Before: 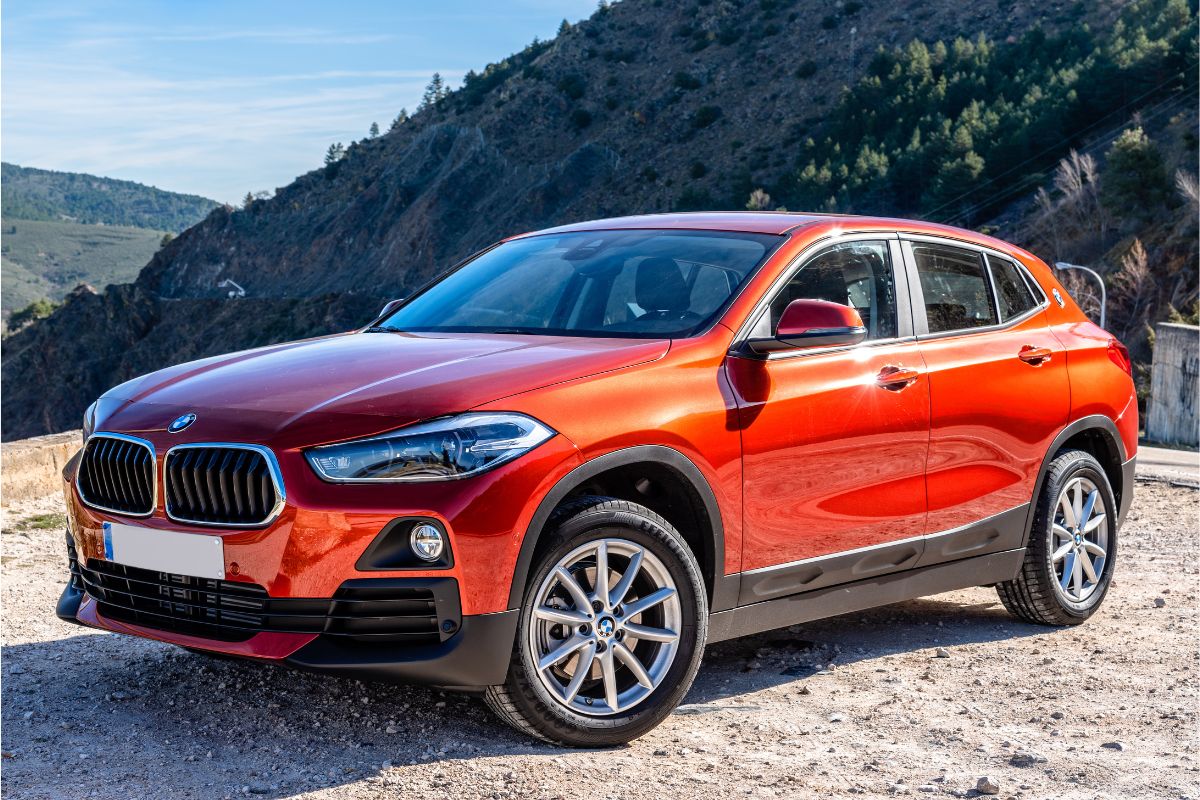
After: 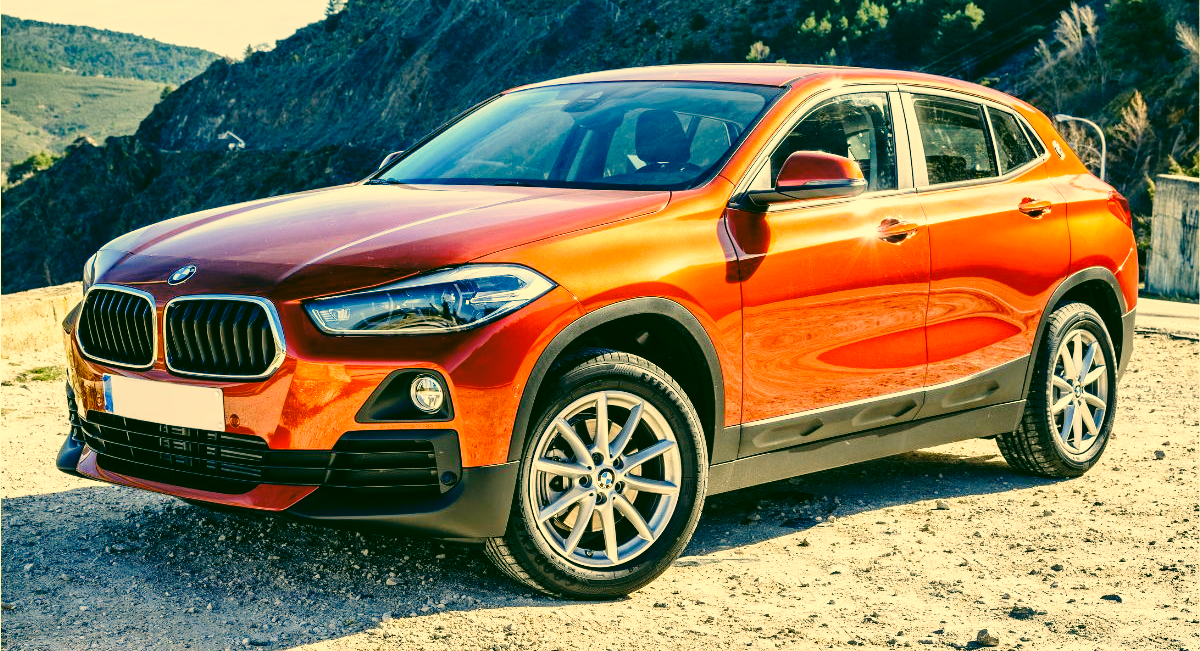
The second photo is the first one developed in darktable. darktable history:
shadows and highlights: soften with gaussian
crop and rotate: top 18.507%
base curve: curves: ch0 [(0, 0) (0.028, 0.03) (0.121, 0.232) (0.46, 0.748) (0.859, 0.968) (1, 1)], preserve colors none
color correction: highlights a* 5.62, highlights b* 33.57, shadows a* -25.86, shadows b* 4.02
